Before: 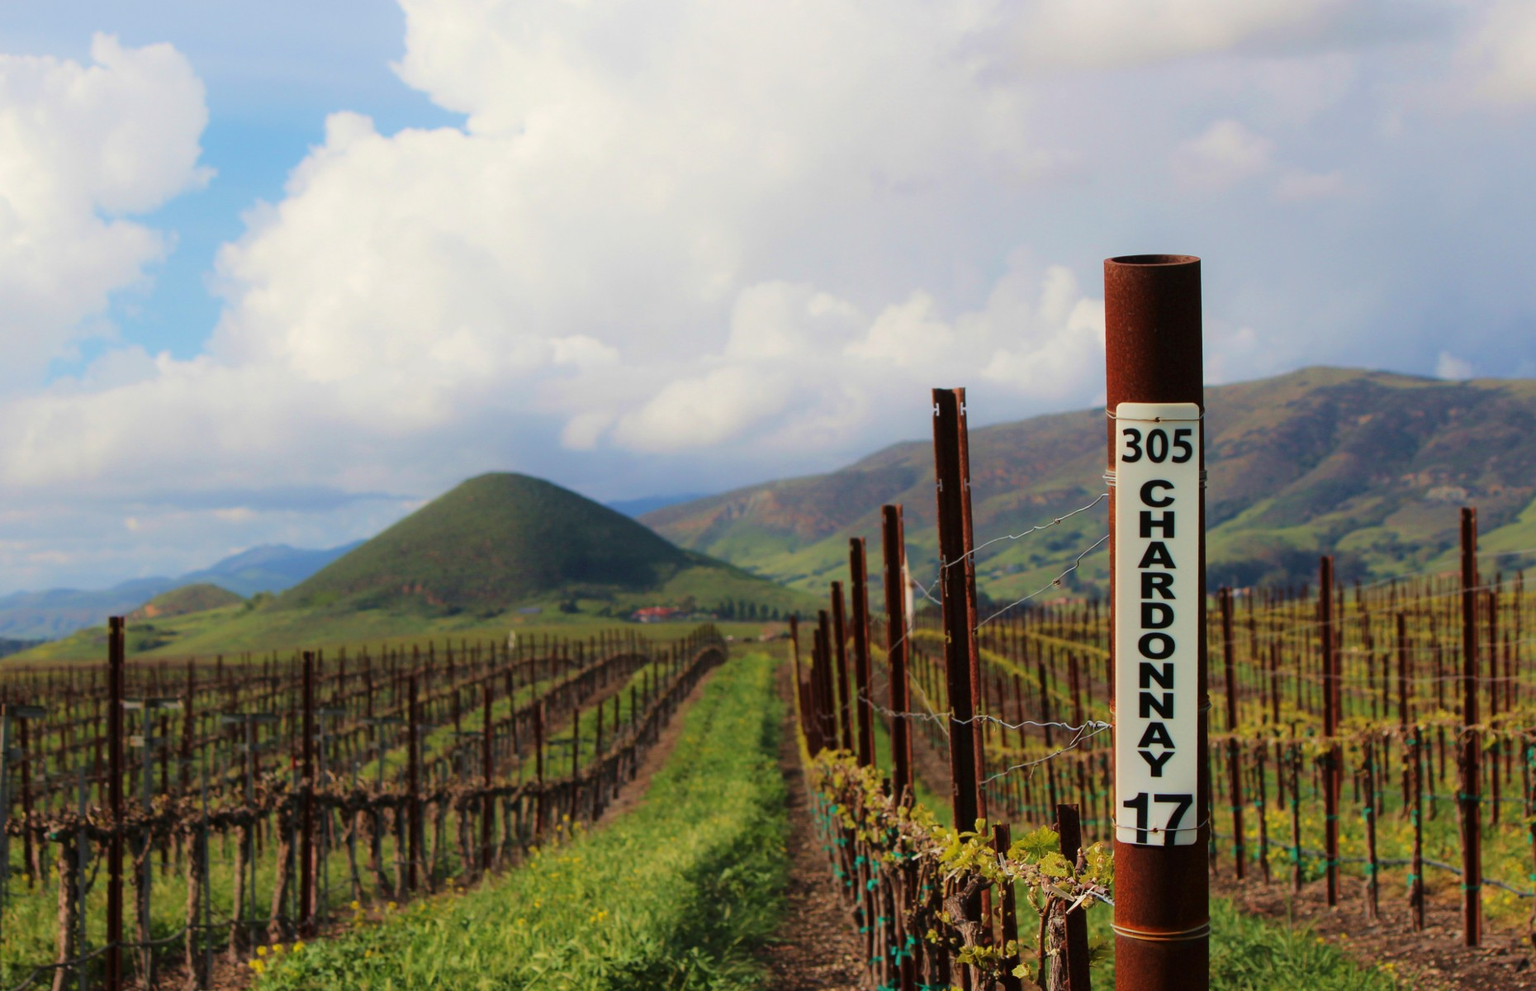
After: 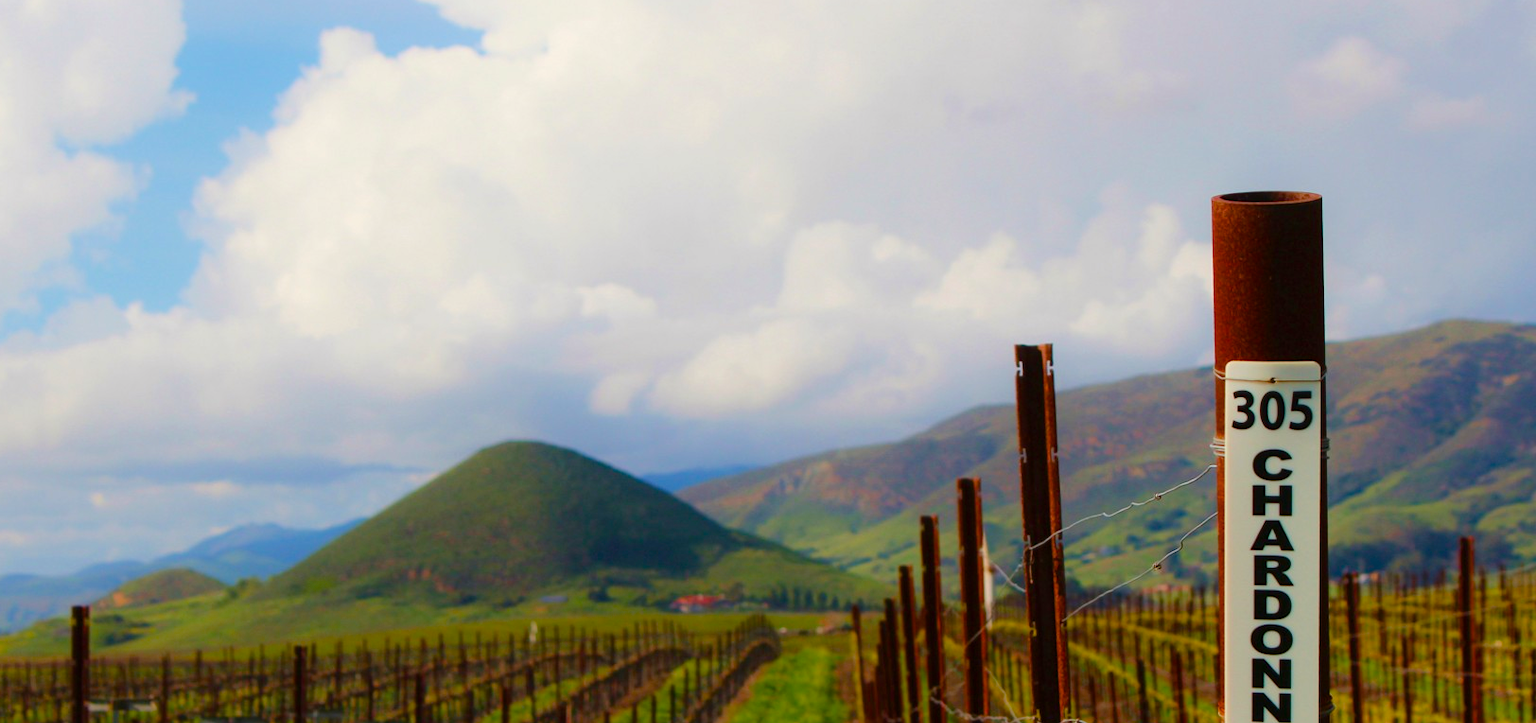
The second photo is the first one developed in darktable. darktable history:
crop: left 3.035%, top 8.878%, right 9.64%, bottom 26.965%
color balance rgb: highlights gain › chroma 0.14%, highlights gain › hue 332.31°, perceptual saturation grading › global saturation 20%, perceptual saturation grading › highlights -25.128%, perceptual saturation grading › shadows 49.679%, global vibrance 20.546%
